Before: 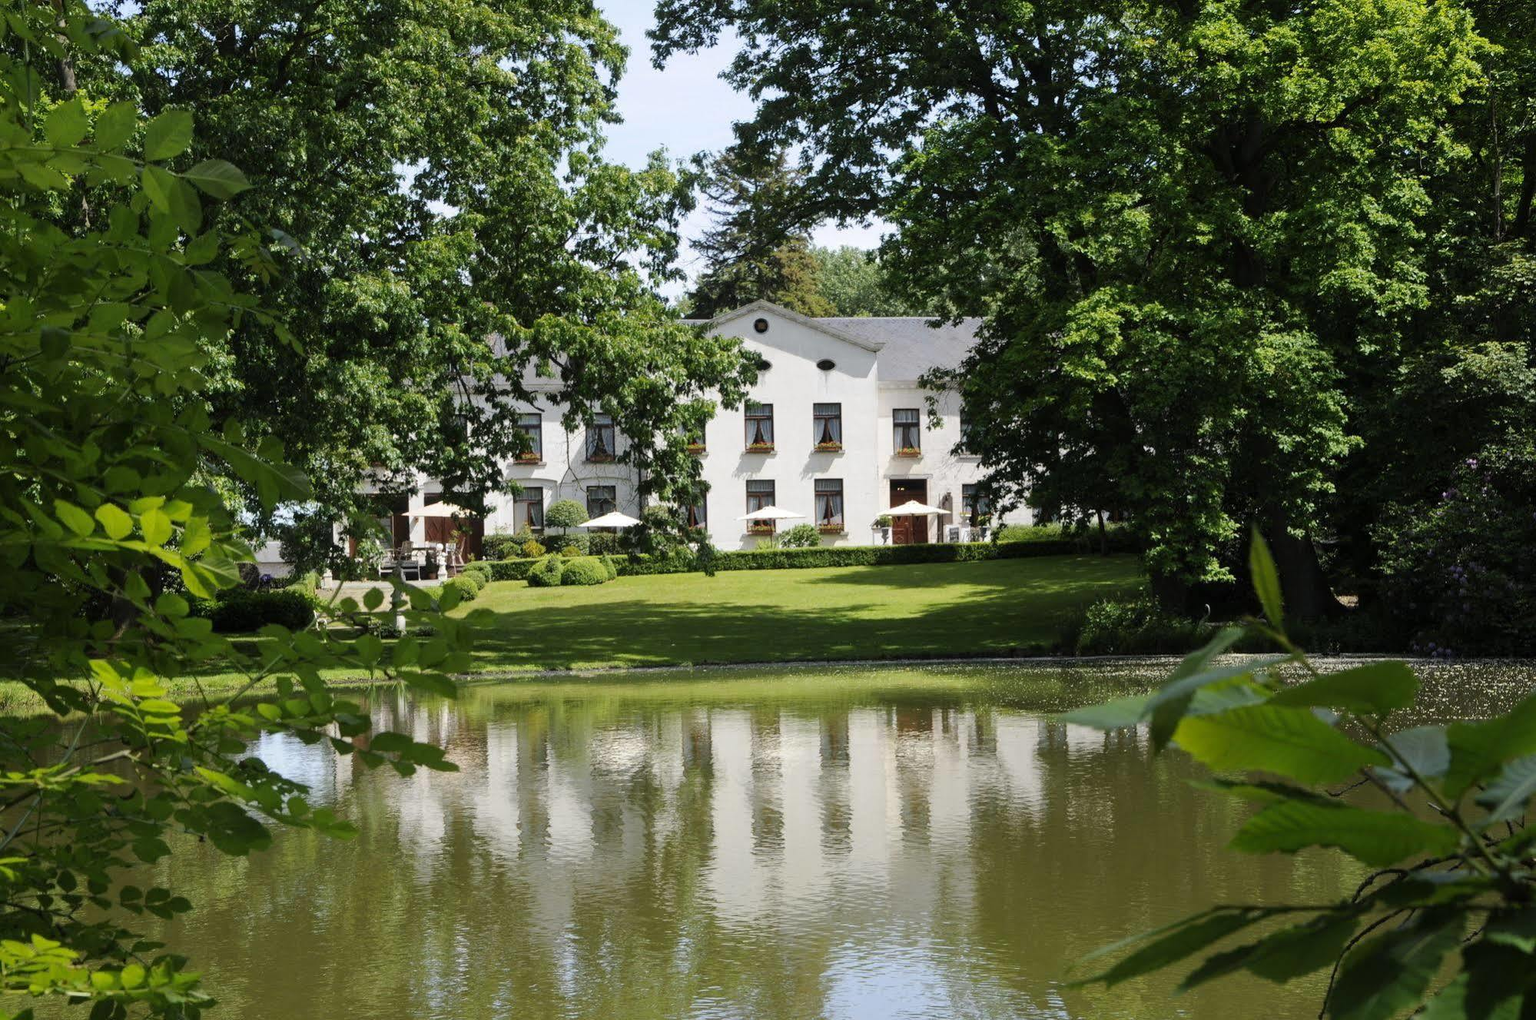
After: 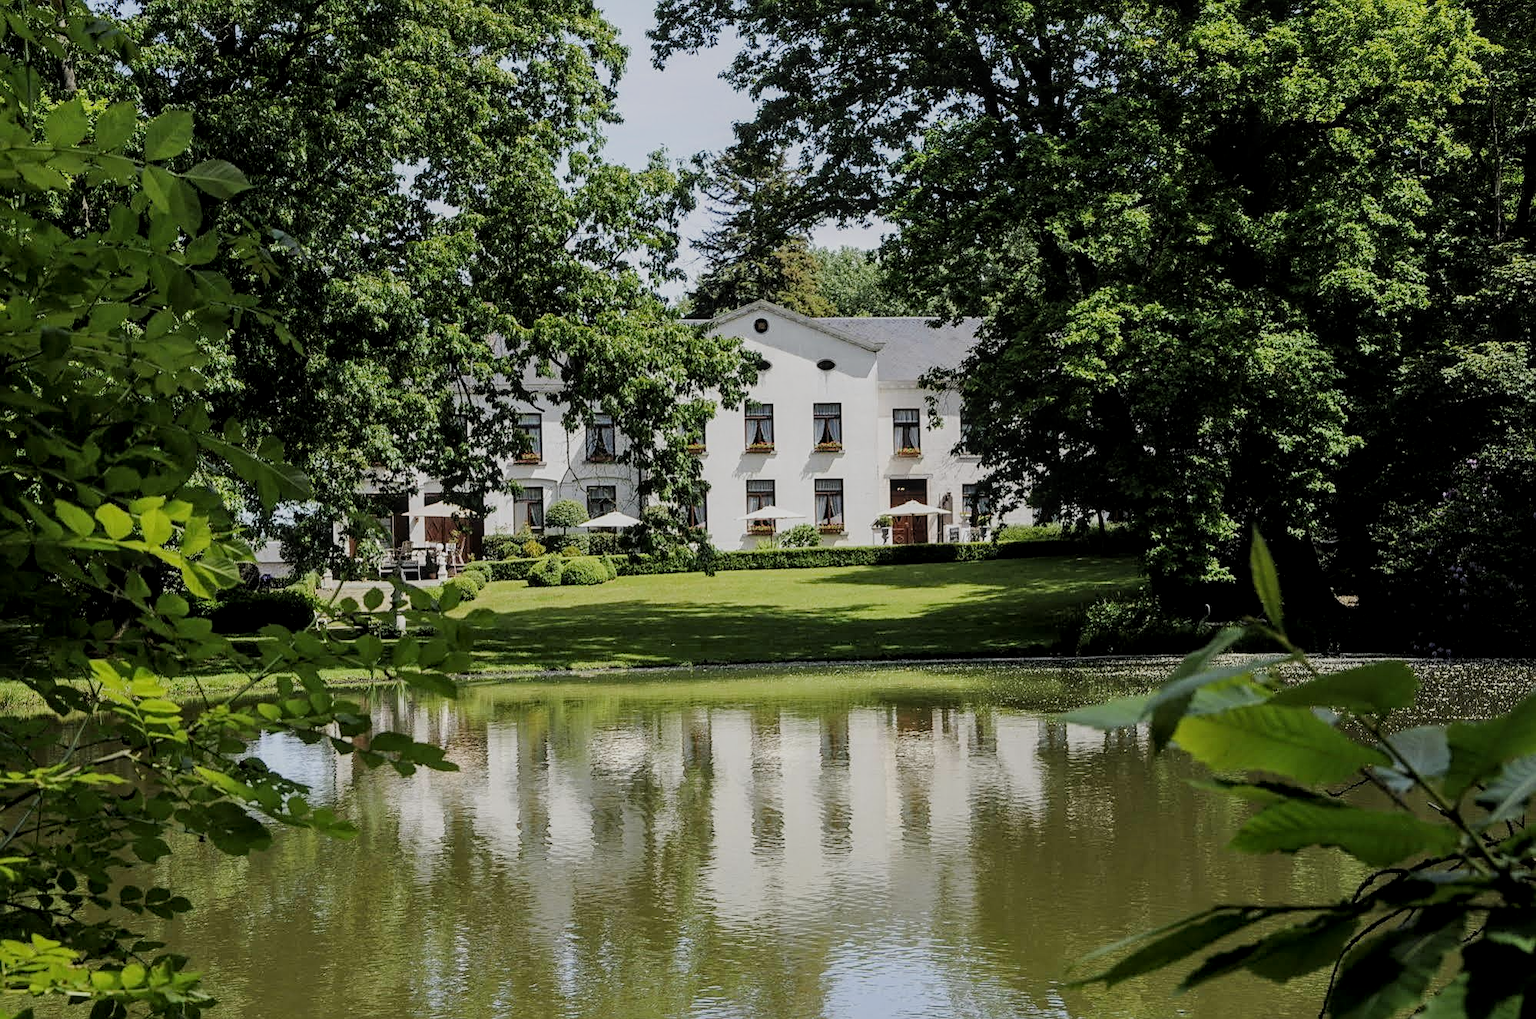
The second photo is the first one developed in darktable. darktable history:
local contrast: on, module defaults
sharpen: on, module defaults
filmic rgb: black relative exposure -7.65 EV, white relative exposure 4.56 EV, threshold 2.94 EV, hardness 3.61, enable highlight reconstruction true
exposure: exposure -0.048 EV, compensate exposure bias true, compensate highlight preservation false
